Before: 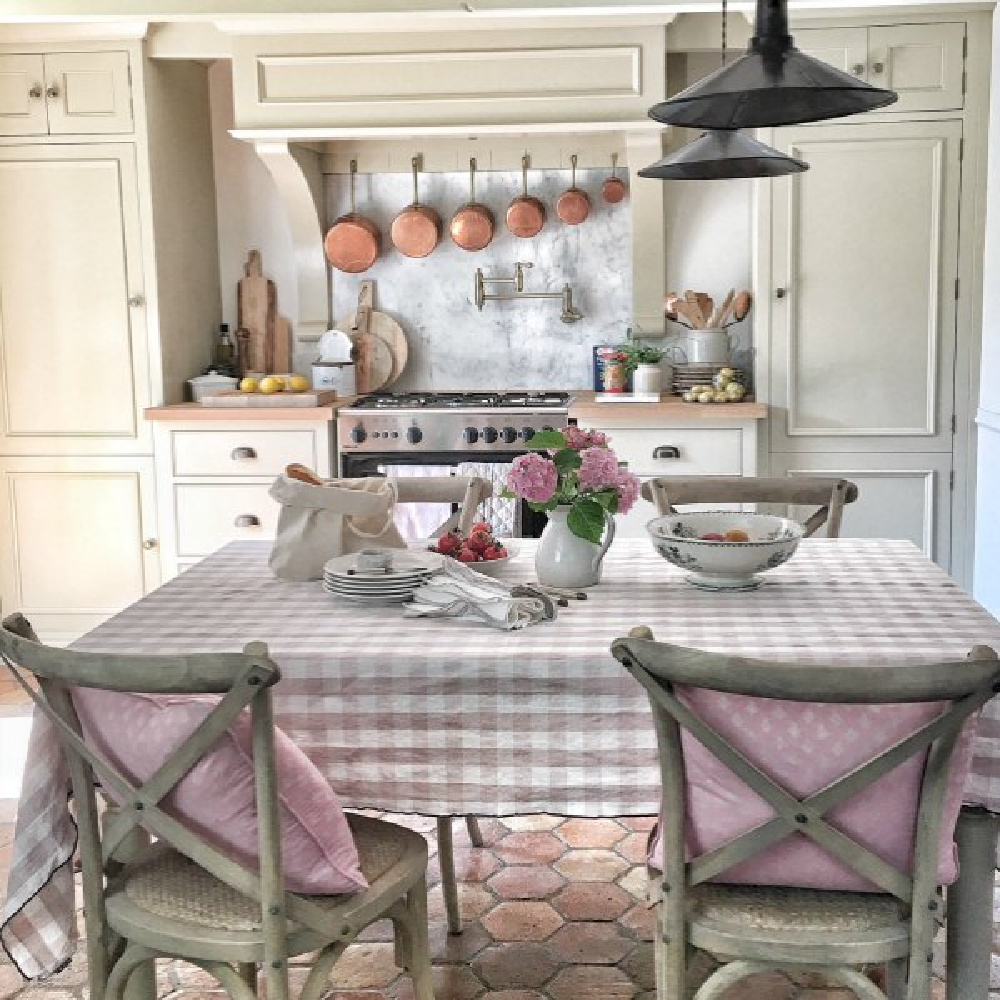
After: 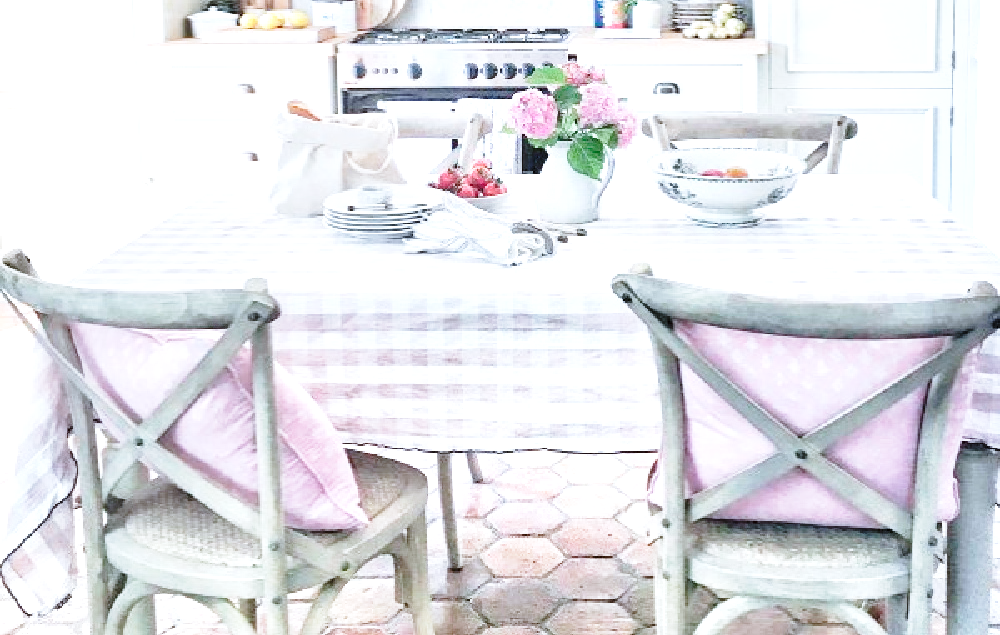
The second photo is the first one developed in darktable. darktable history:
crop and rotate: top 36.491%
exposure: black level correction 0, exposure 1.199 EV, compensate highlight preservation false
color calibration: x 0.382, y 0.391, temperature 4088.14 K
base curve: curves: ch0 [(0, 0) (0.028, 0.03) (0.121, 0.232) (0.46, 0.748) (0.859, 0.968) (1, 1)], preserve colors none
